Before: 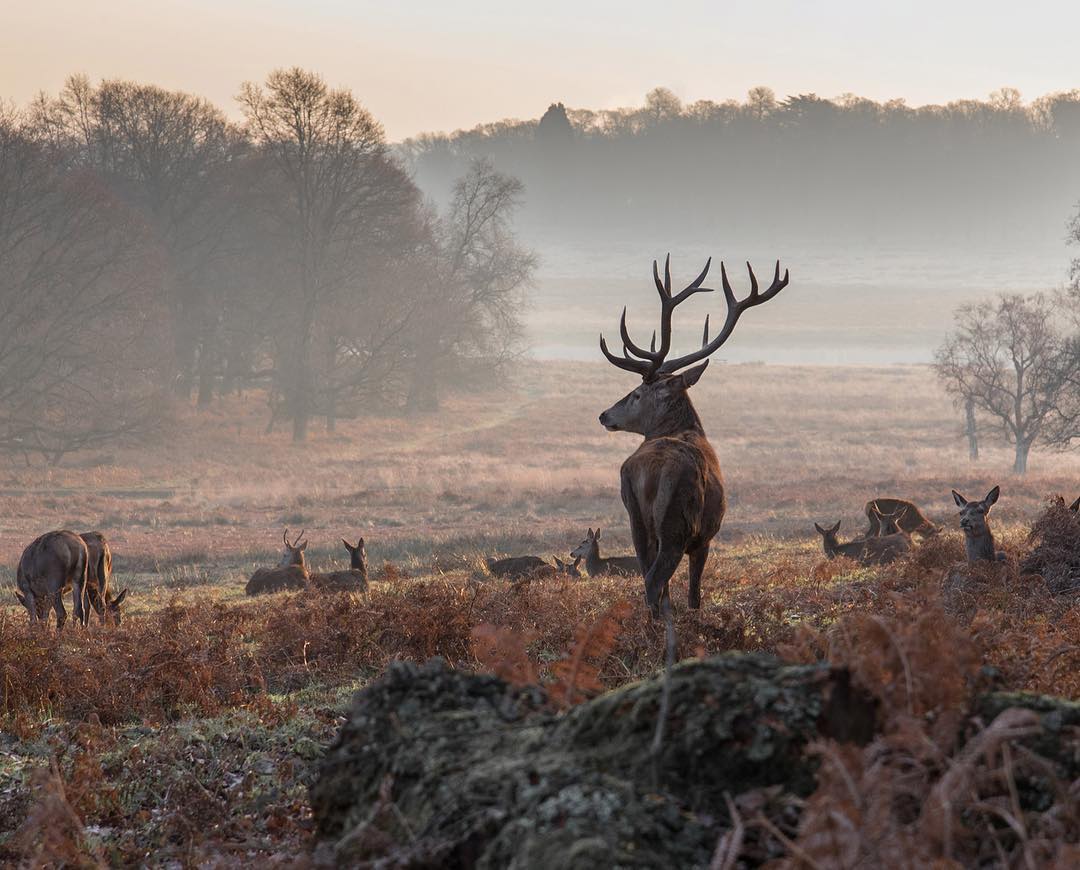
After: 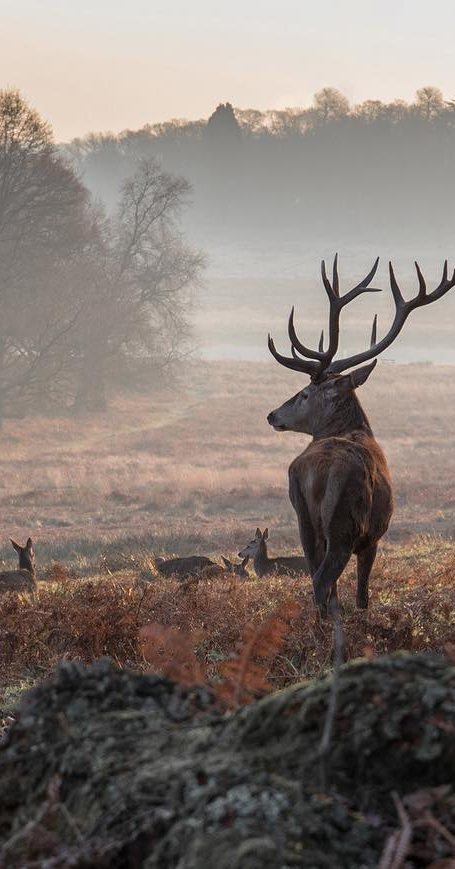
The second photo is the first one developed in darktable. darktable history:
crop: left 30.766%, right 27.079%
